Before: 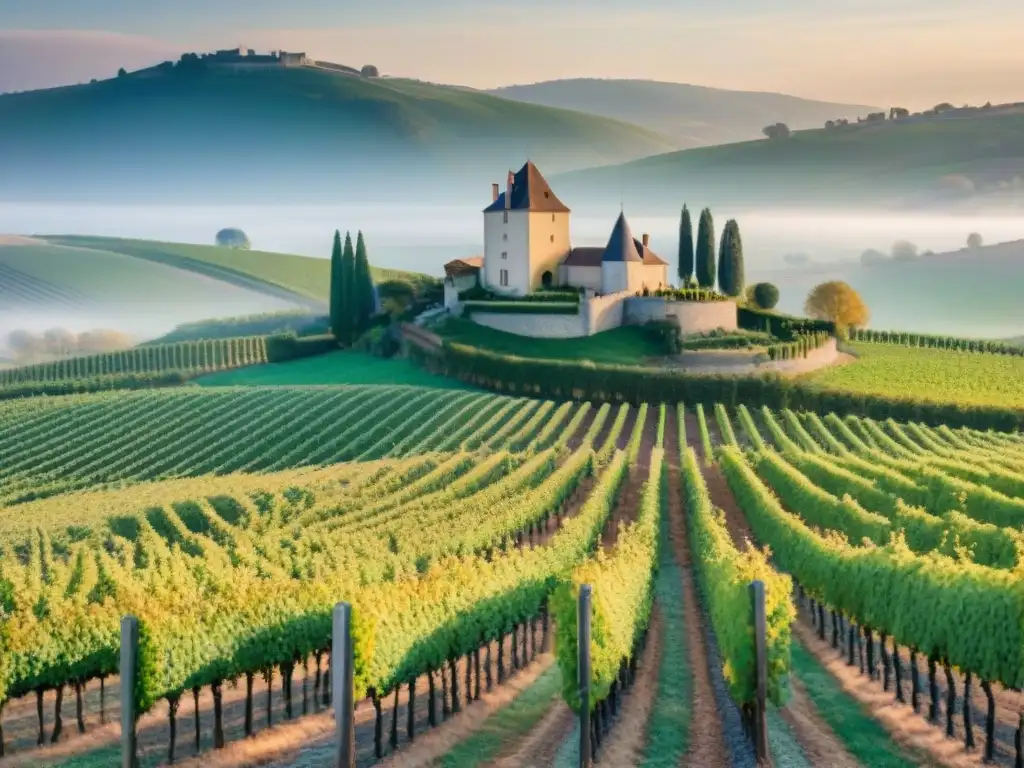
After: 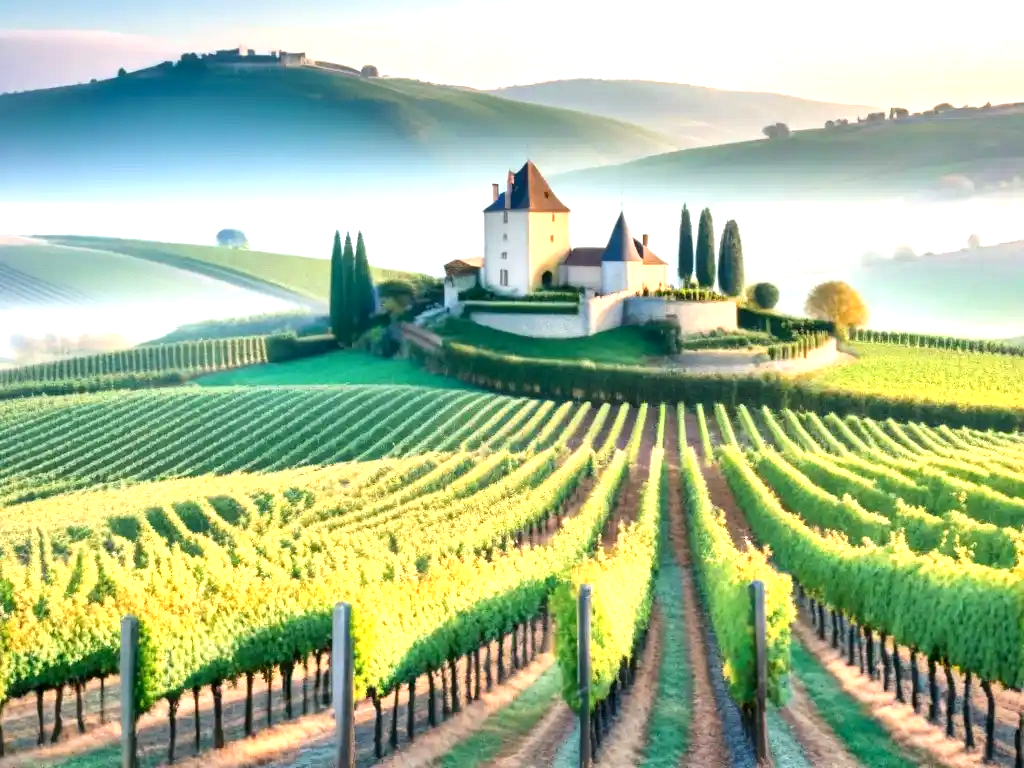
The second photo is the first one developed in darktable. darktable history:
exposure: black level correction 0.001, exposure 1.034 EV, compensate highlight preservation false
local contrast: mode bilateral grid, contrast 21, coarseness 51, detail 132%, midtone range 0.2
contrast brightness saturation: contrast 0.071
